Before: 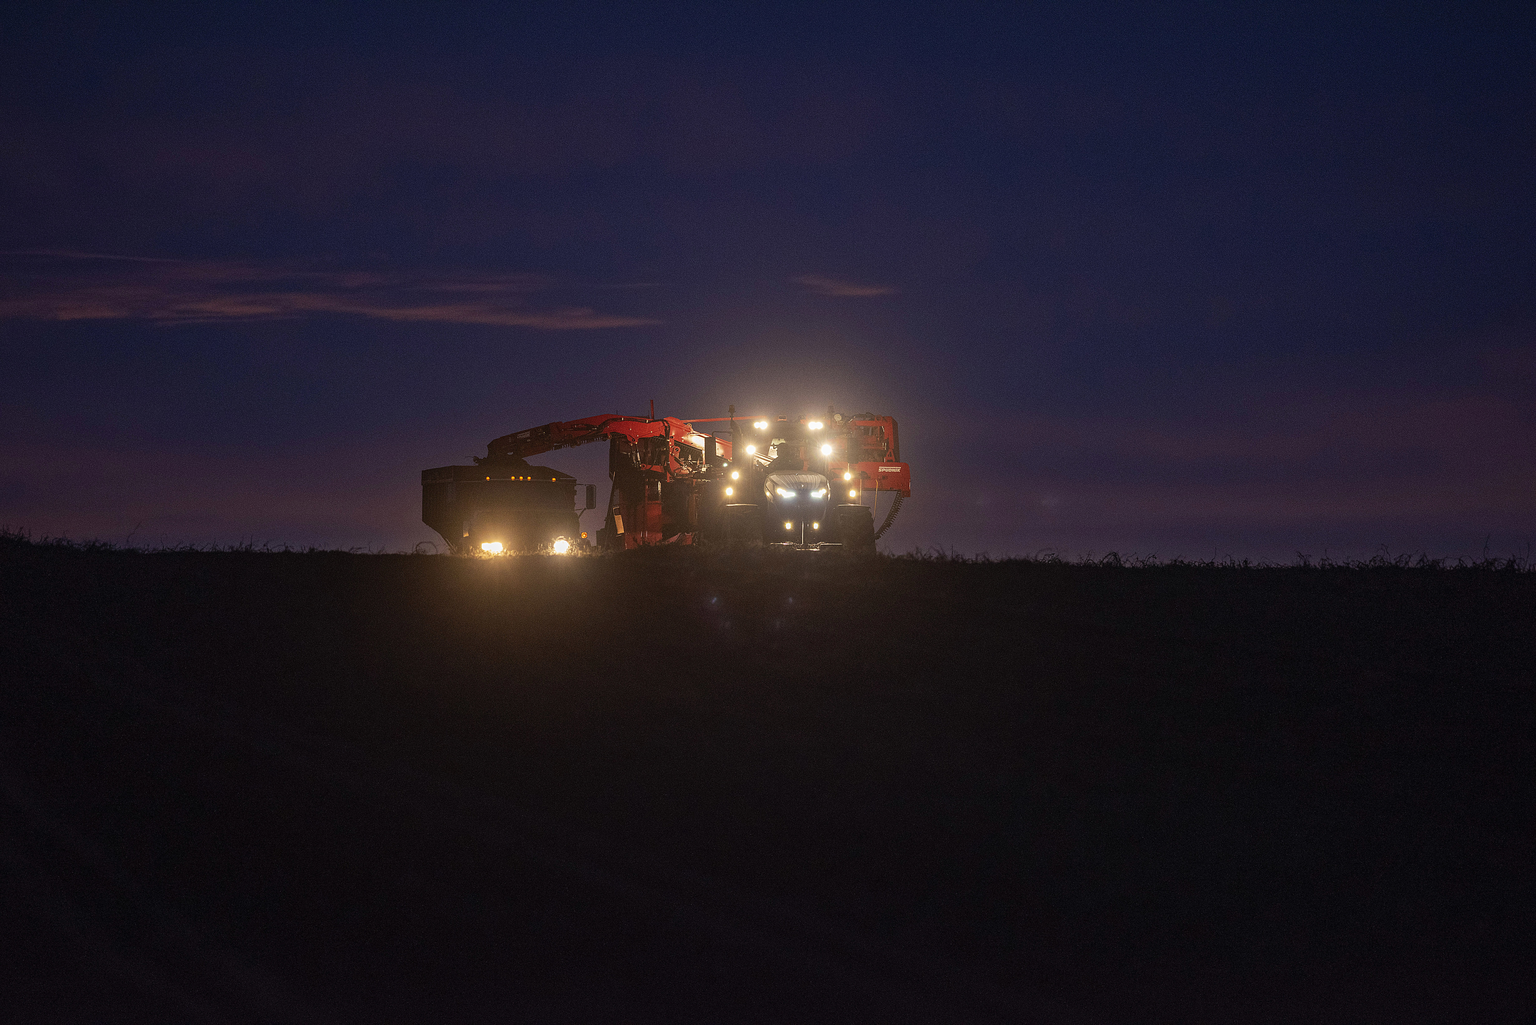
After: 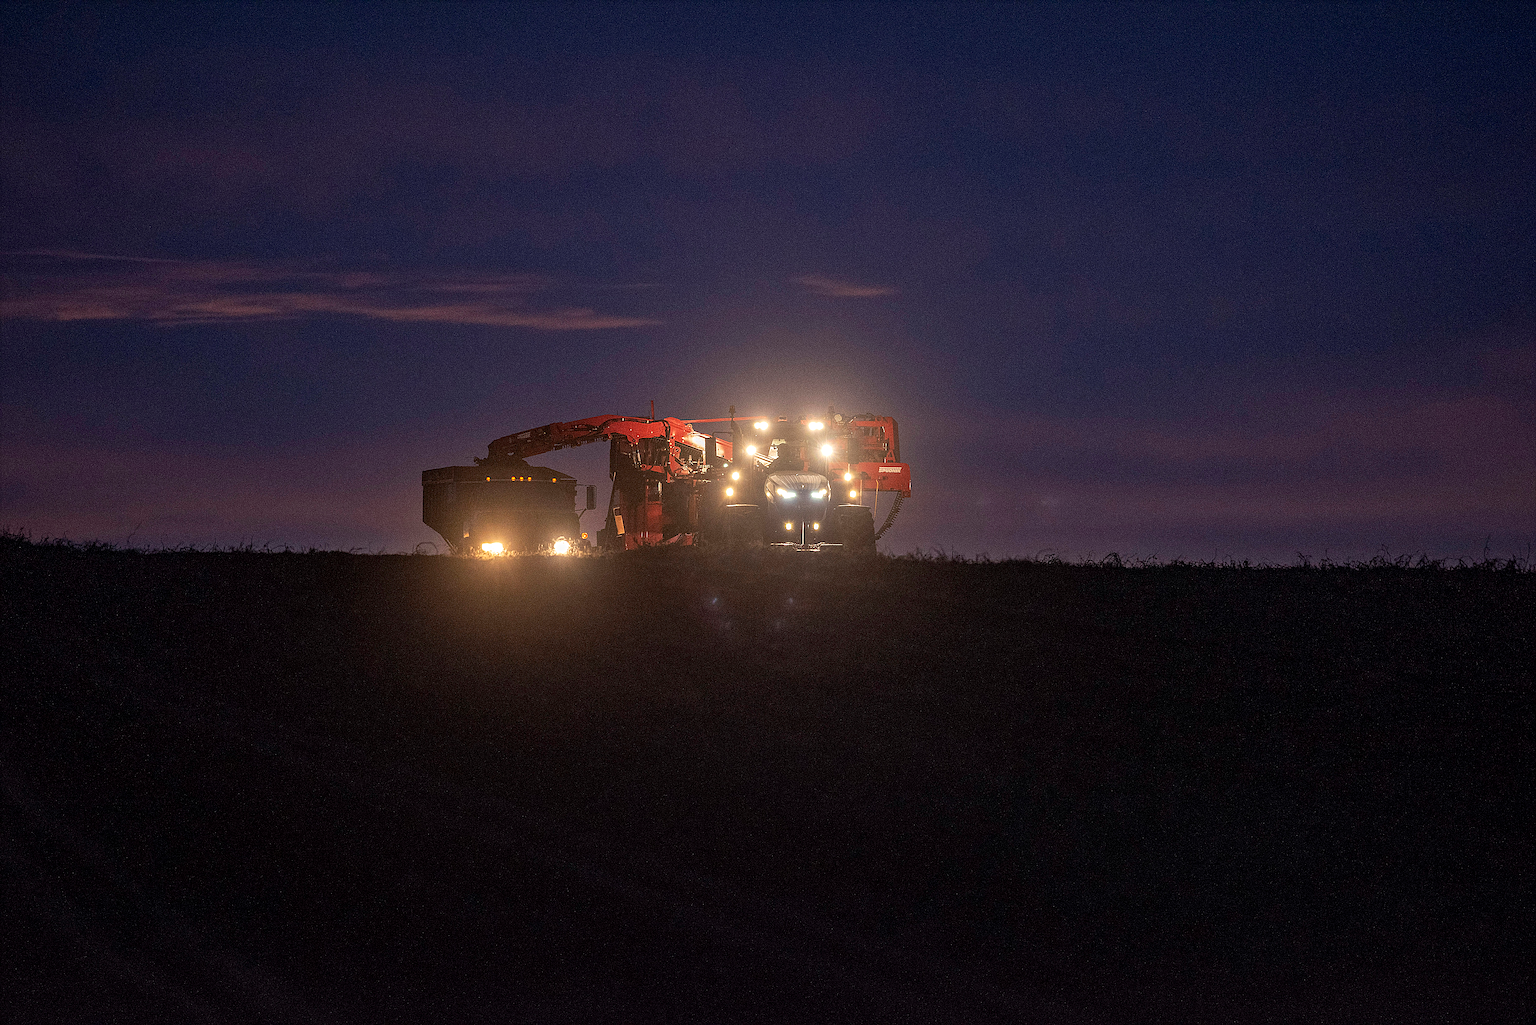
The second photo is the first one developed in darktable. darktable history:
local contrast: on, module defaults
sharpen: radius 2.767
exposure: compensate highlight preservation false
